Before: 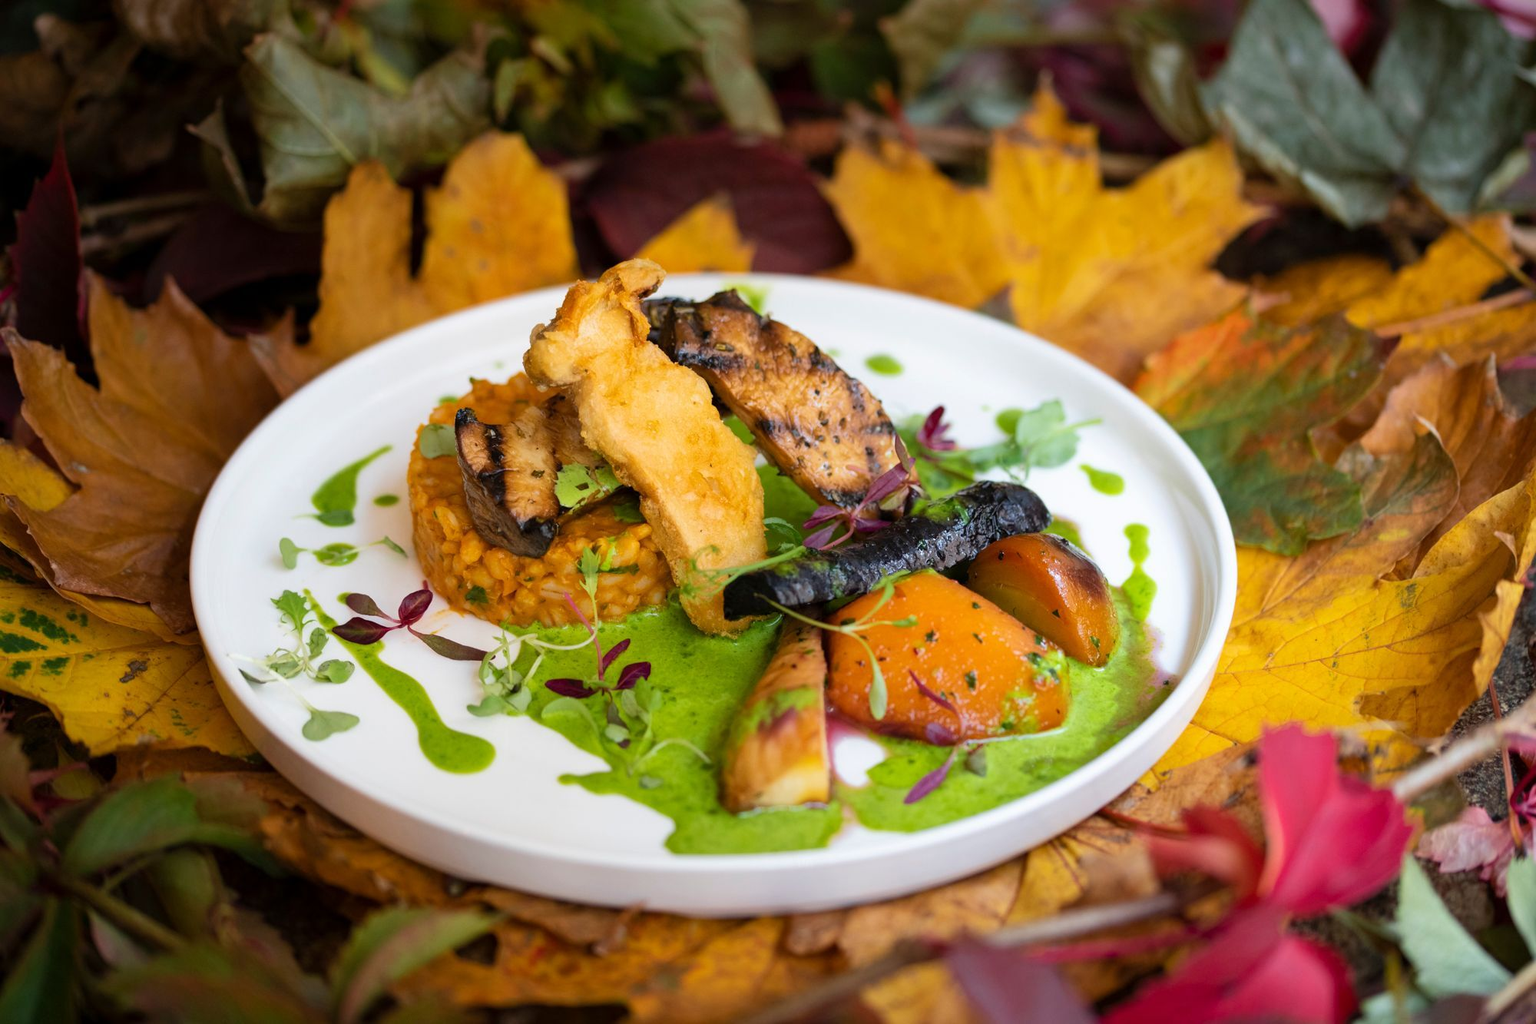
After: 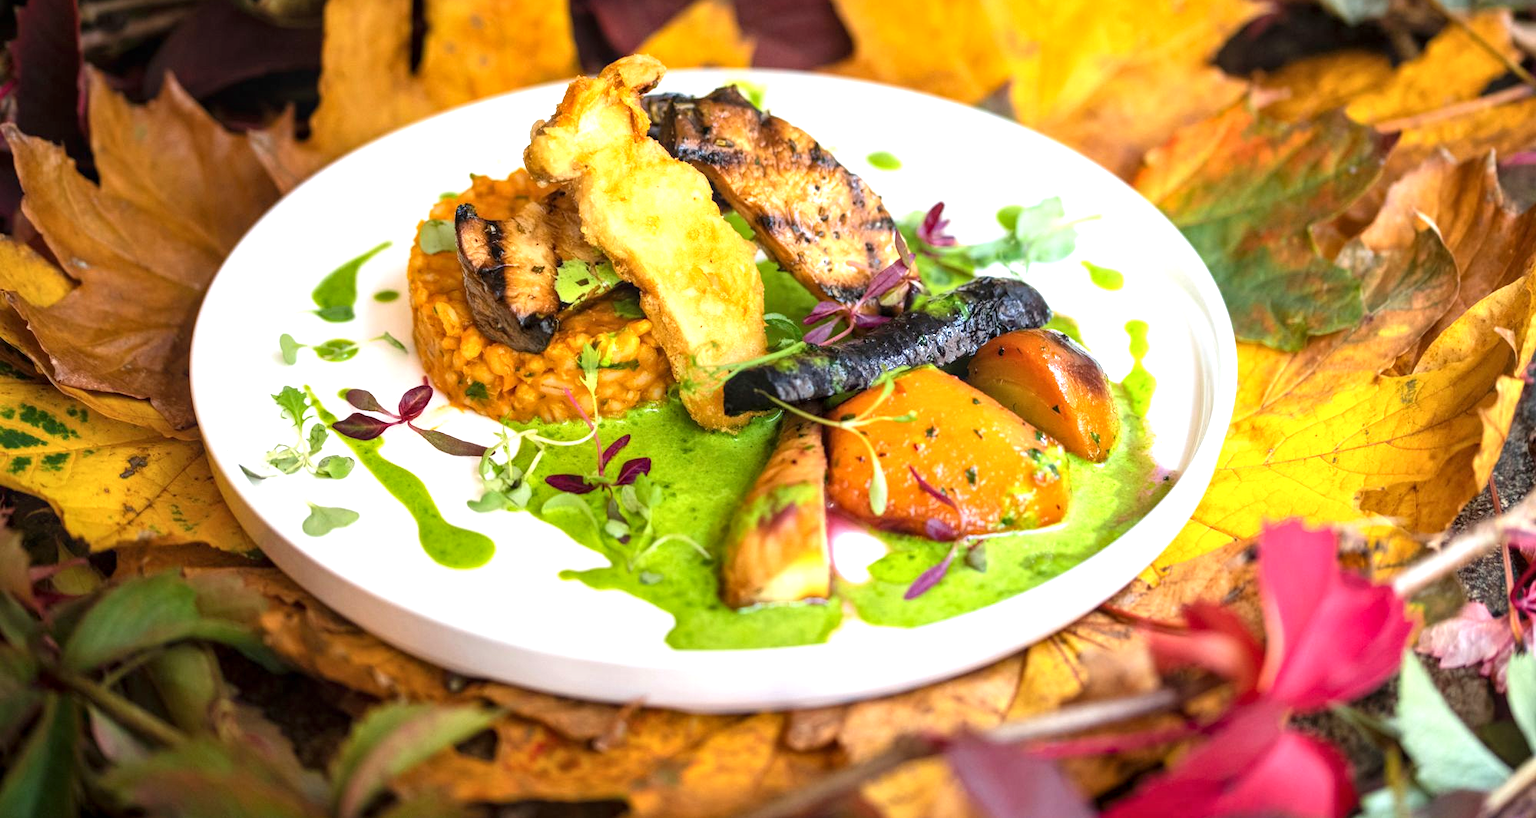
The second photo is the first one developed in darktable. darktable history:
crop and rotate: top 19.998%
exposure: black level correction 0, exposure 0.9 EV, compensate highlight preservation false
local contrast: on, module defaults
